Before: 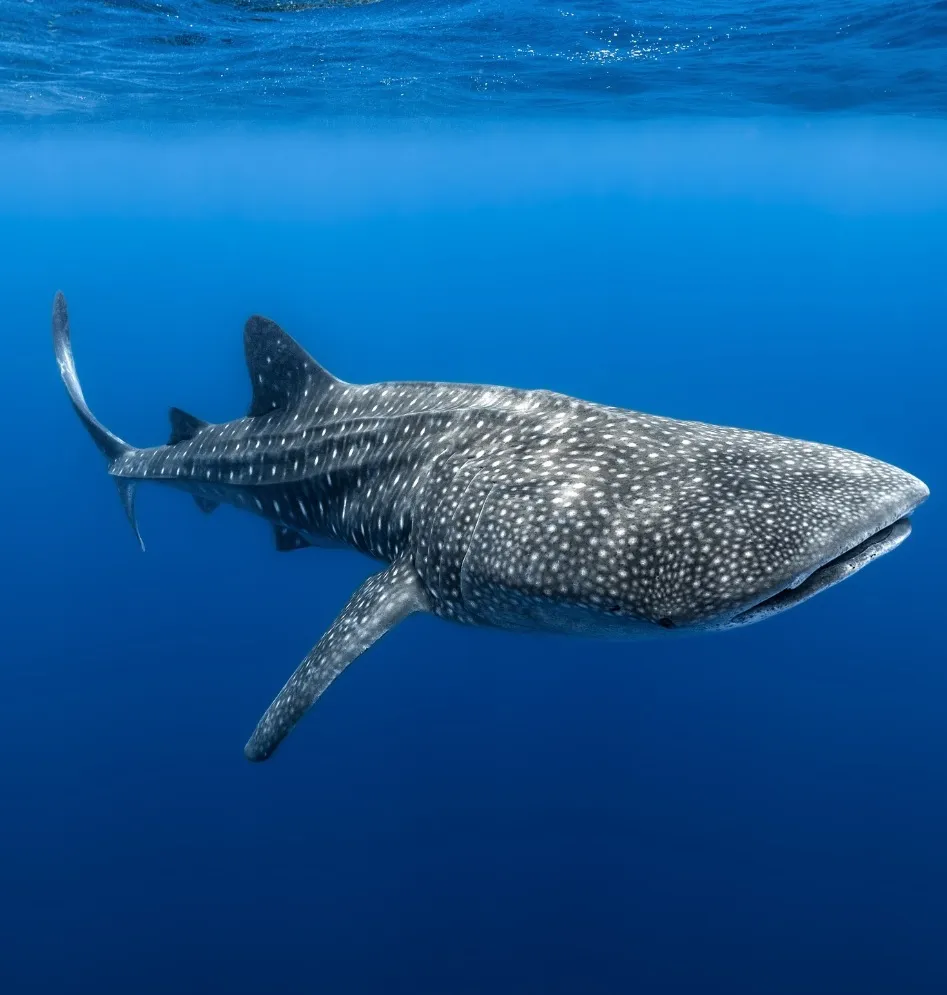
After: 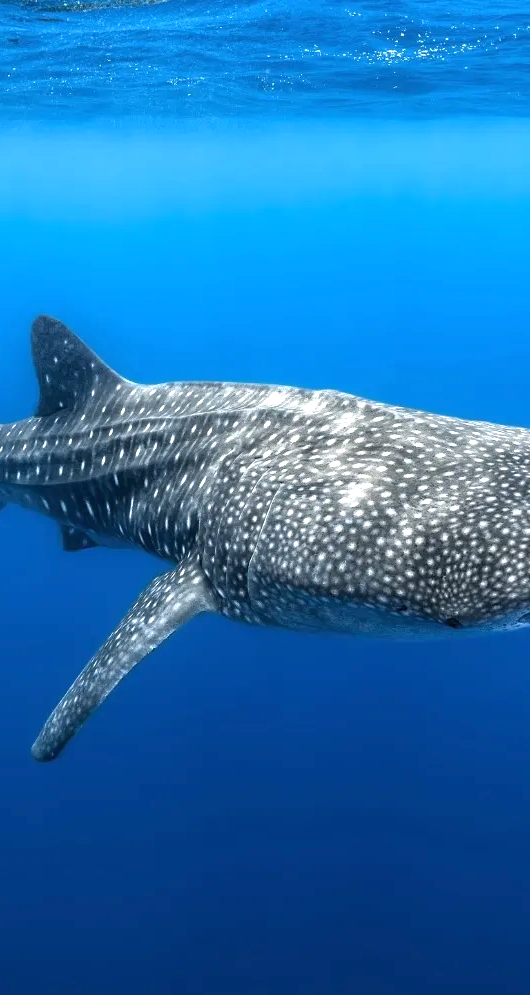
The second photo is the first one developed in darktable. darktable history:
crop and rotate: left 22.517%, right 21.454%
exposure: black level correction 0, exposure 0.702 EV, compensate highlight preservation false
